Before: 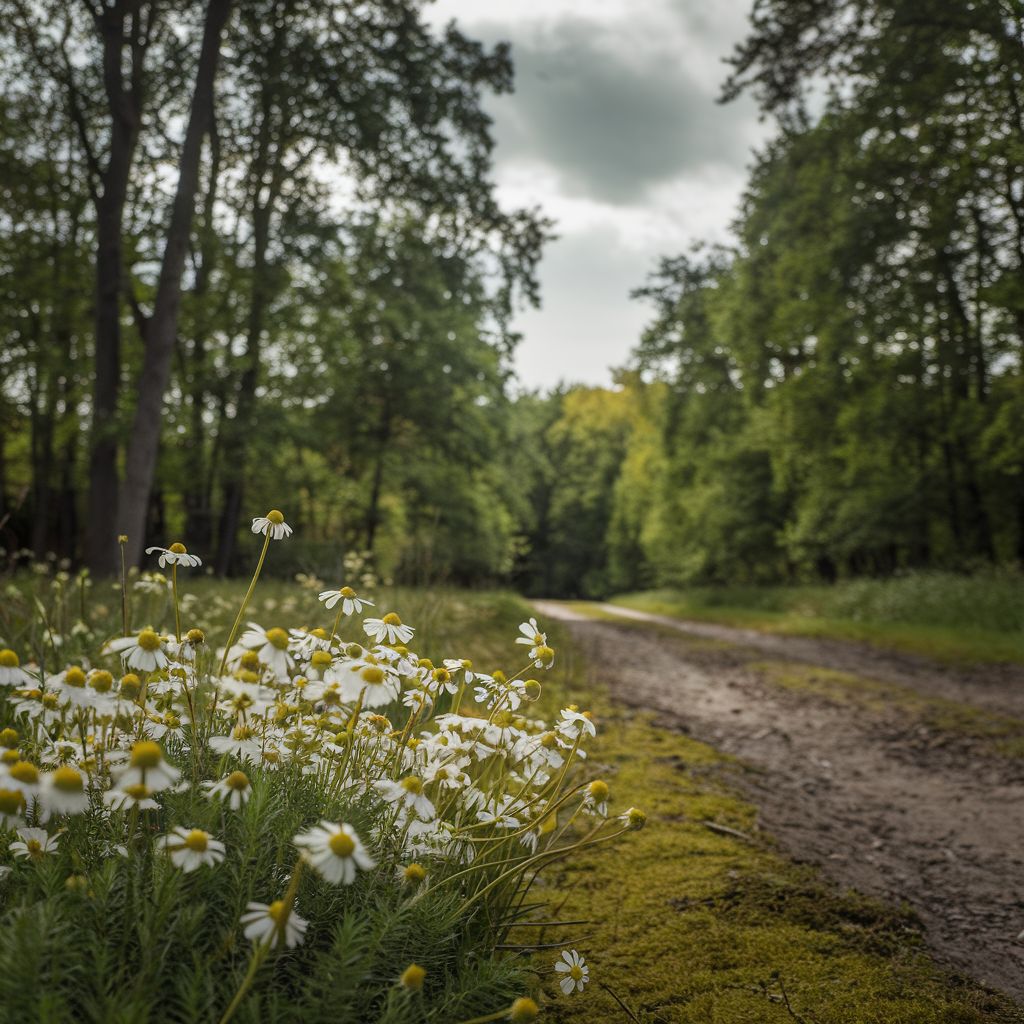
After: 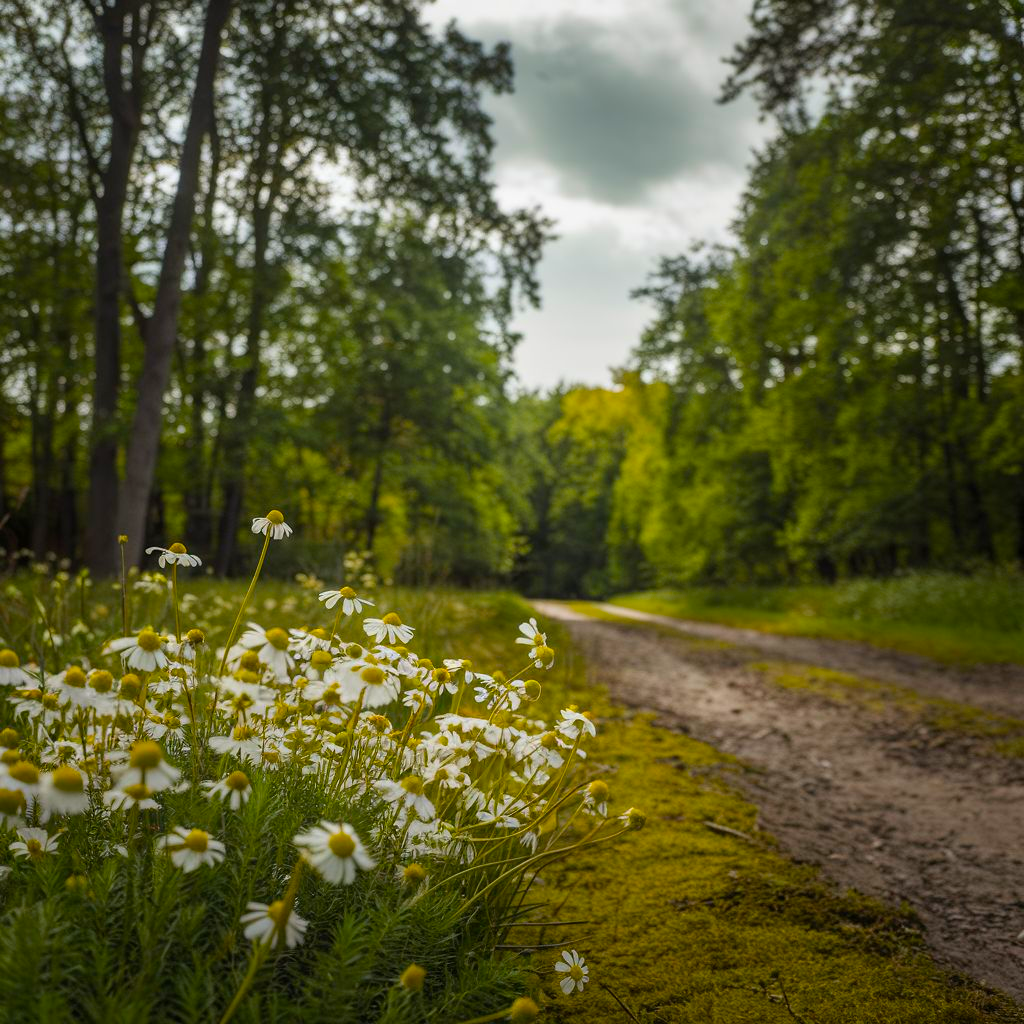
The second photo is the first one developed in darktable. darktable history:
color balance rgb: linear chroma grading › global chroma 9.775%, perceptual saturation grading › global saturation 31.14%, global vibrance 20%
